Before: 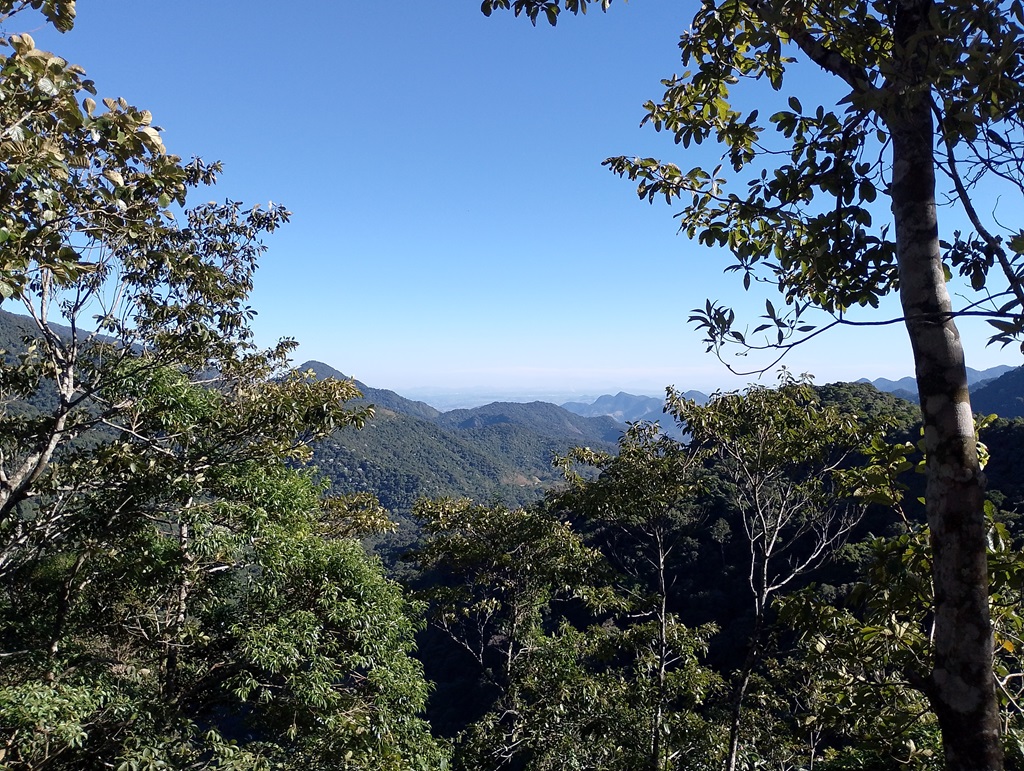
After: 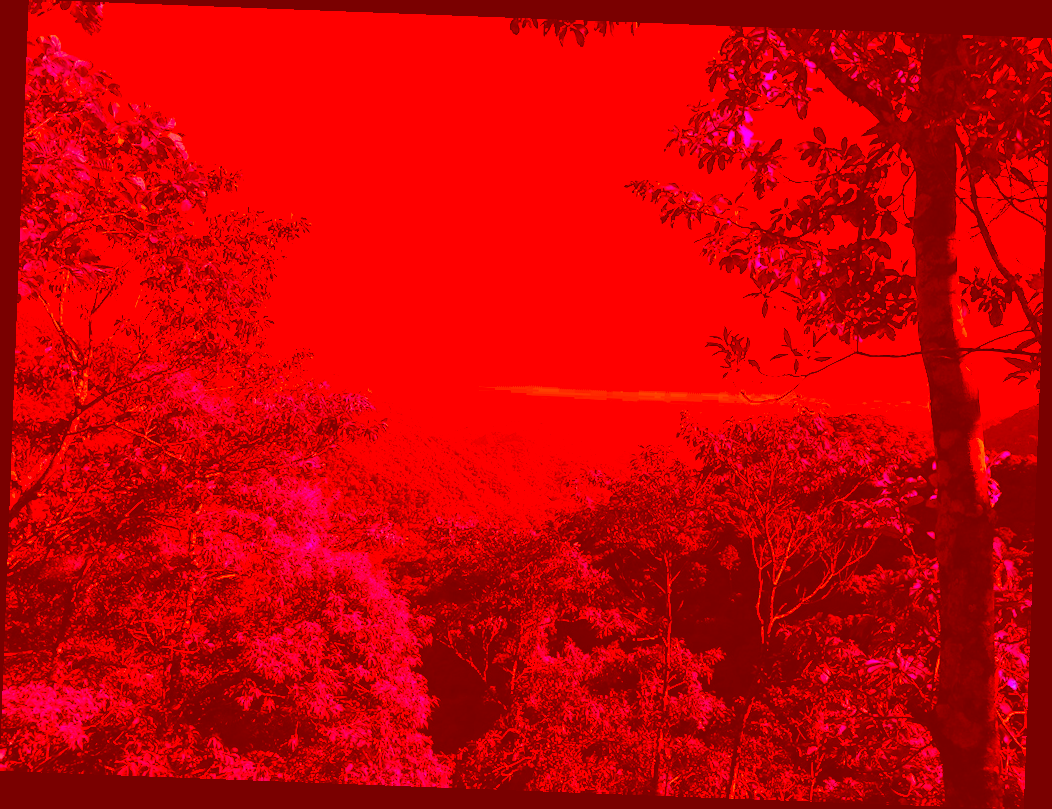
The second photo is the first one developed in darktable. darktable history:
color correction: highlights a* -39.68, highlights b* -40, shadows a* -40, shadows b* -40, saturation -3
rotate and perspective: rotation 2.17°, automatic cropping off
